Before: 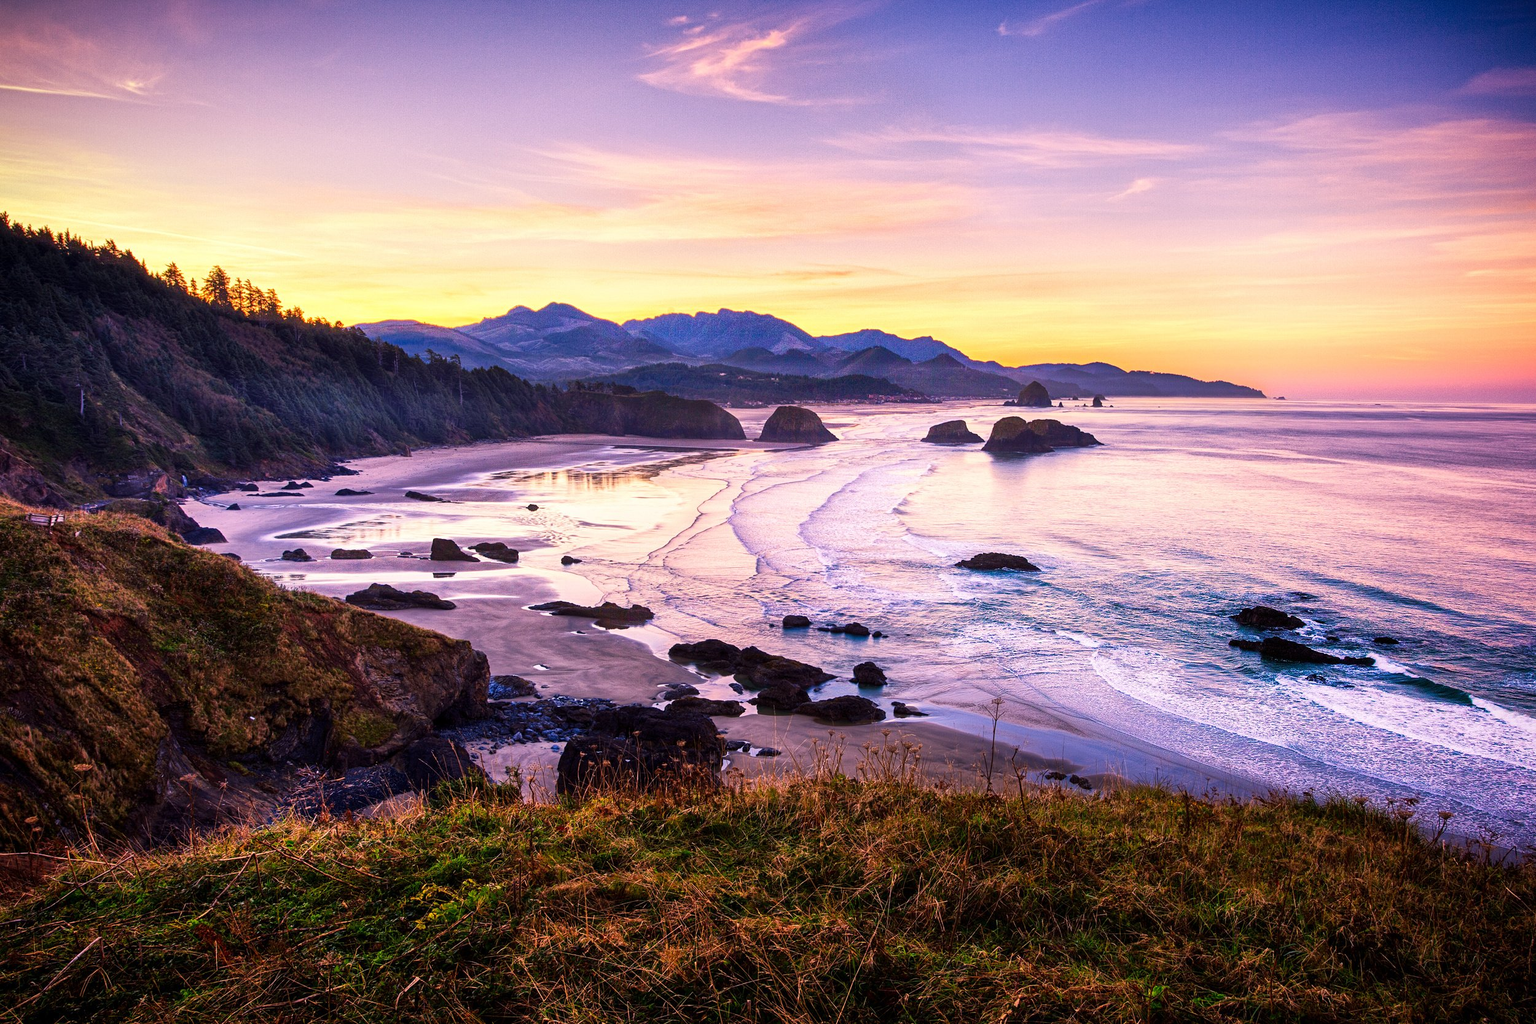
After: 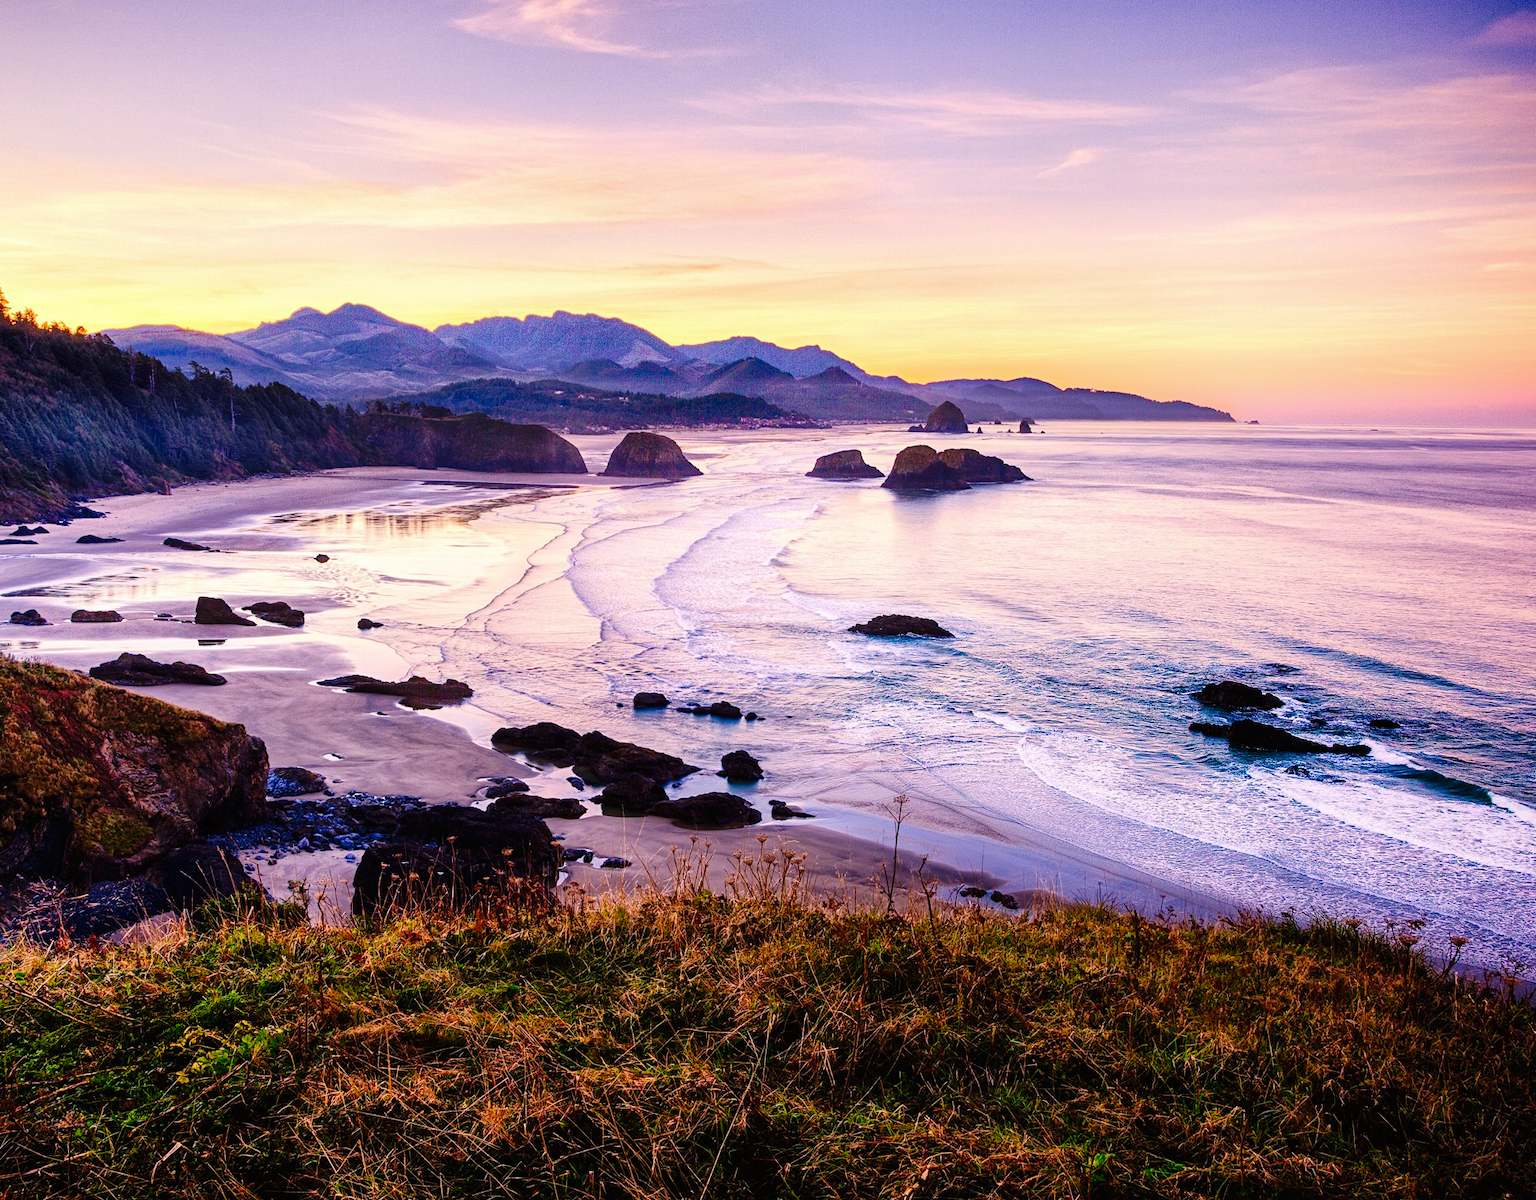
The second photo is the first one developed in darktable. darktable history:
tone curve: curves: ch0 [(0, 0) (0.003, 0.011) (0.011, 0.012) (0.025, 0.013) (0.044, 0.023) (0.069, 0.04) (0.1, 0.06) (0.136, 0.094) (0.177, 0.145) (0.224, 0.213) (0.277, 0.301) (0.335, 0.389) (0.399, 0.473) (0.468, 0.554) (0.543, 0.627) (0.623, 0.694) (0.709, 0.763) (0.801, 0.83) (0.898, 0.906) (1, 1)], preserve colors none
crop and rotate: left 17.861%, top 5.792%, right 1.796%
